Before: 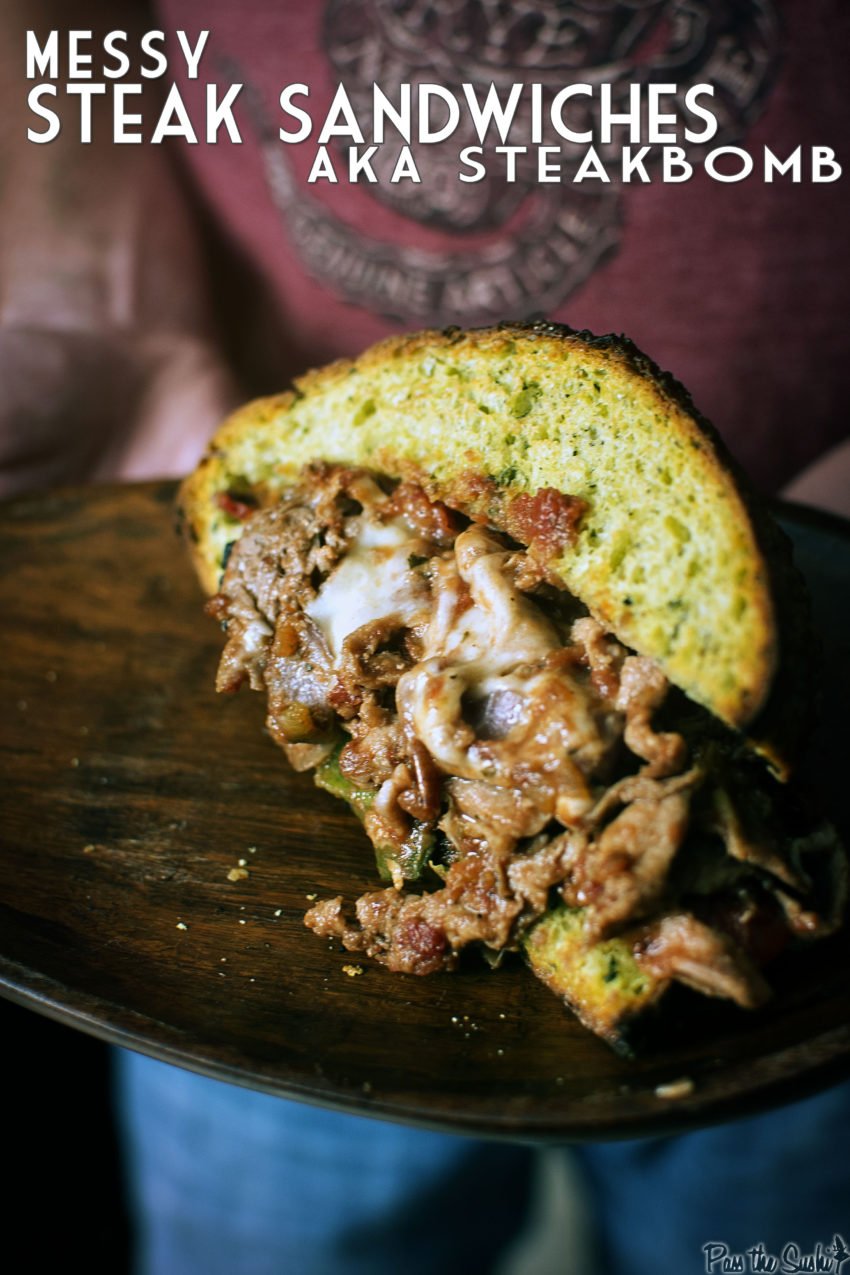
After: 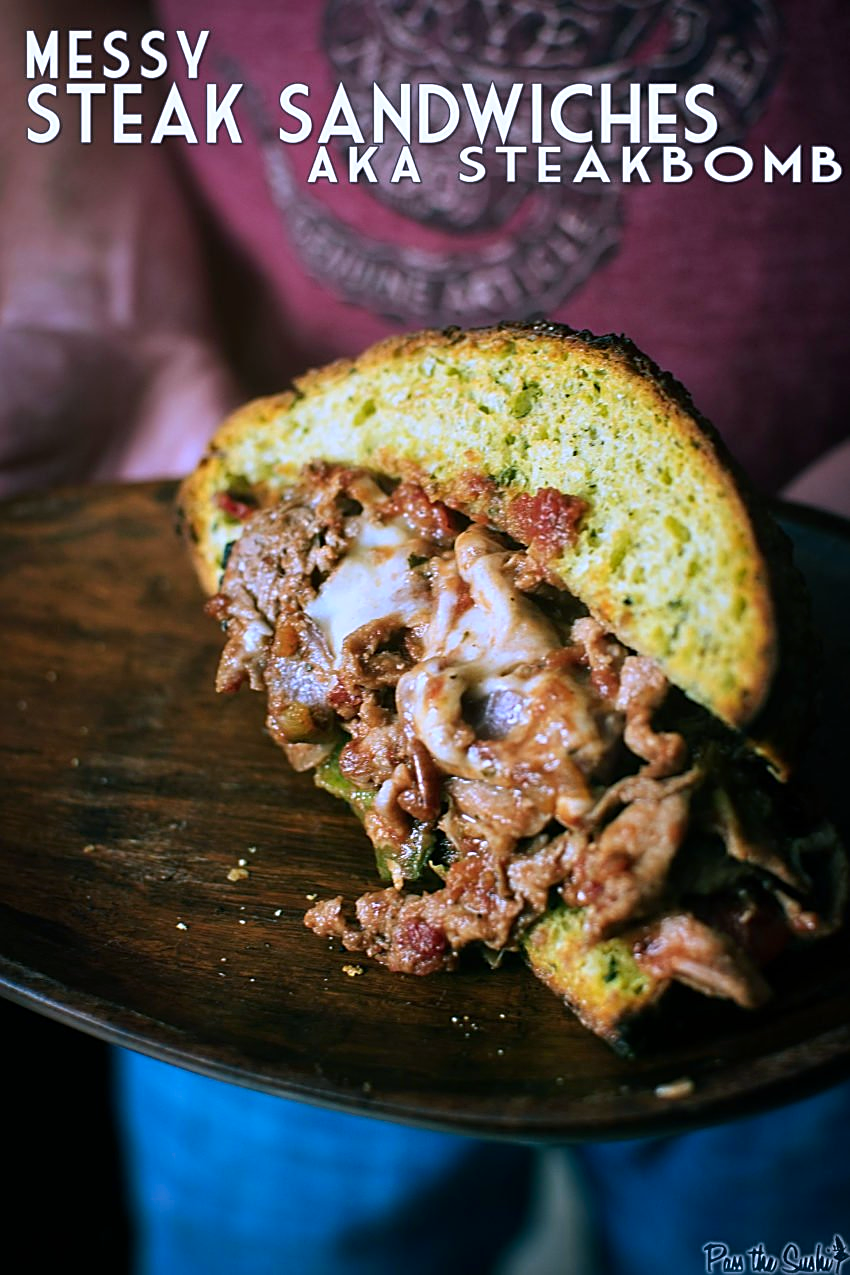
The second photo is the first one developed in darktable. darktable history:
sharpen: on, module defaults
white balance: red 1.05, blue 1.072
color calibration: output R [0.972, 0.068, -0.094, 0], output G [-0.178, 1.216, -0.086, 0], output B [0.095, -0.136, 0.98, 0], illuminant custom, x 0.371, y 0.381, temperature 4283.16 K
